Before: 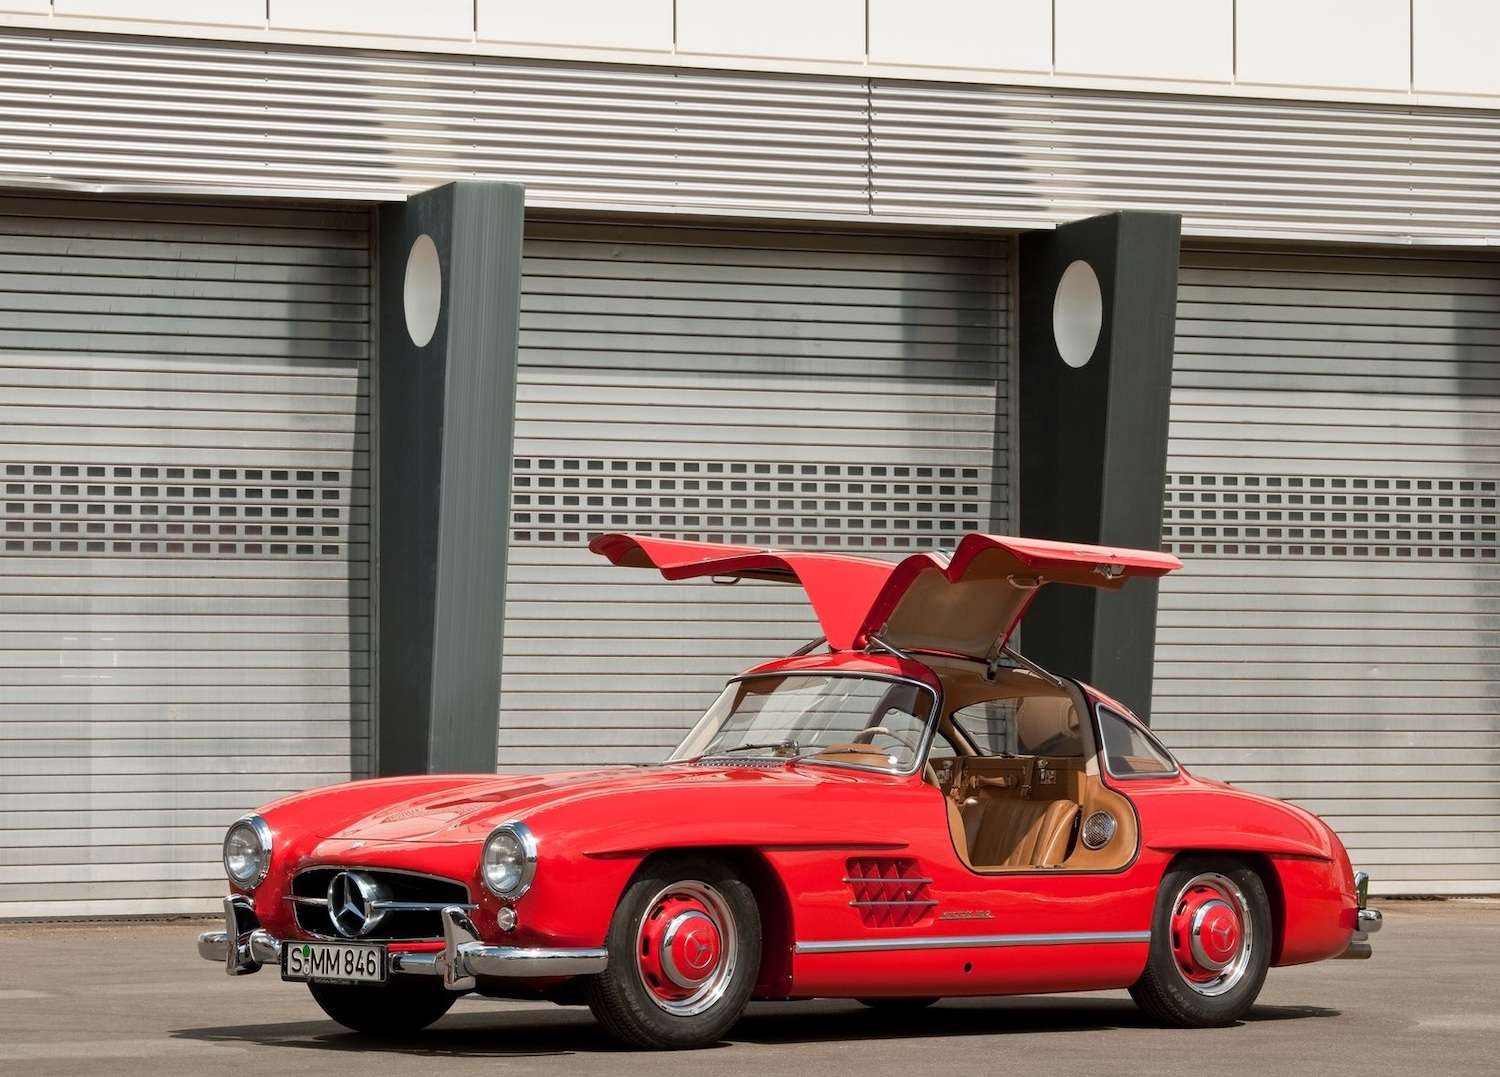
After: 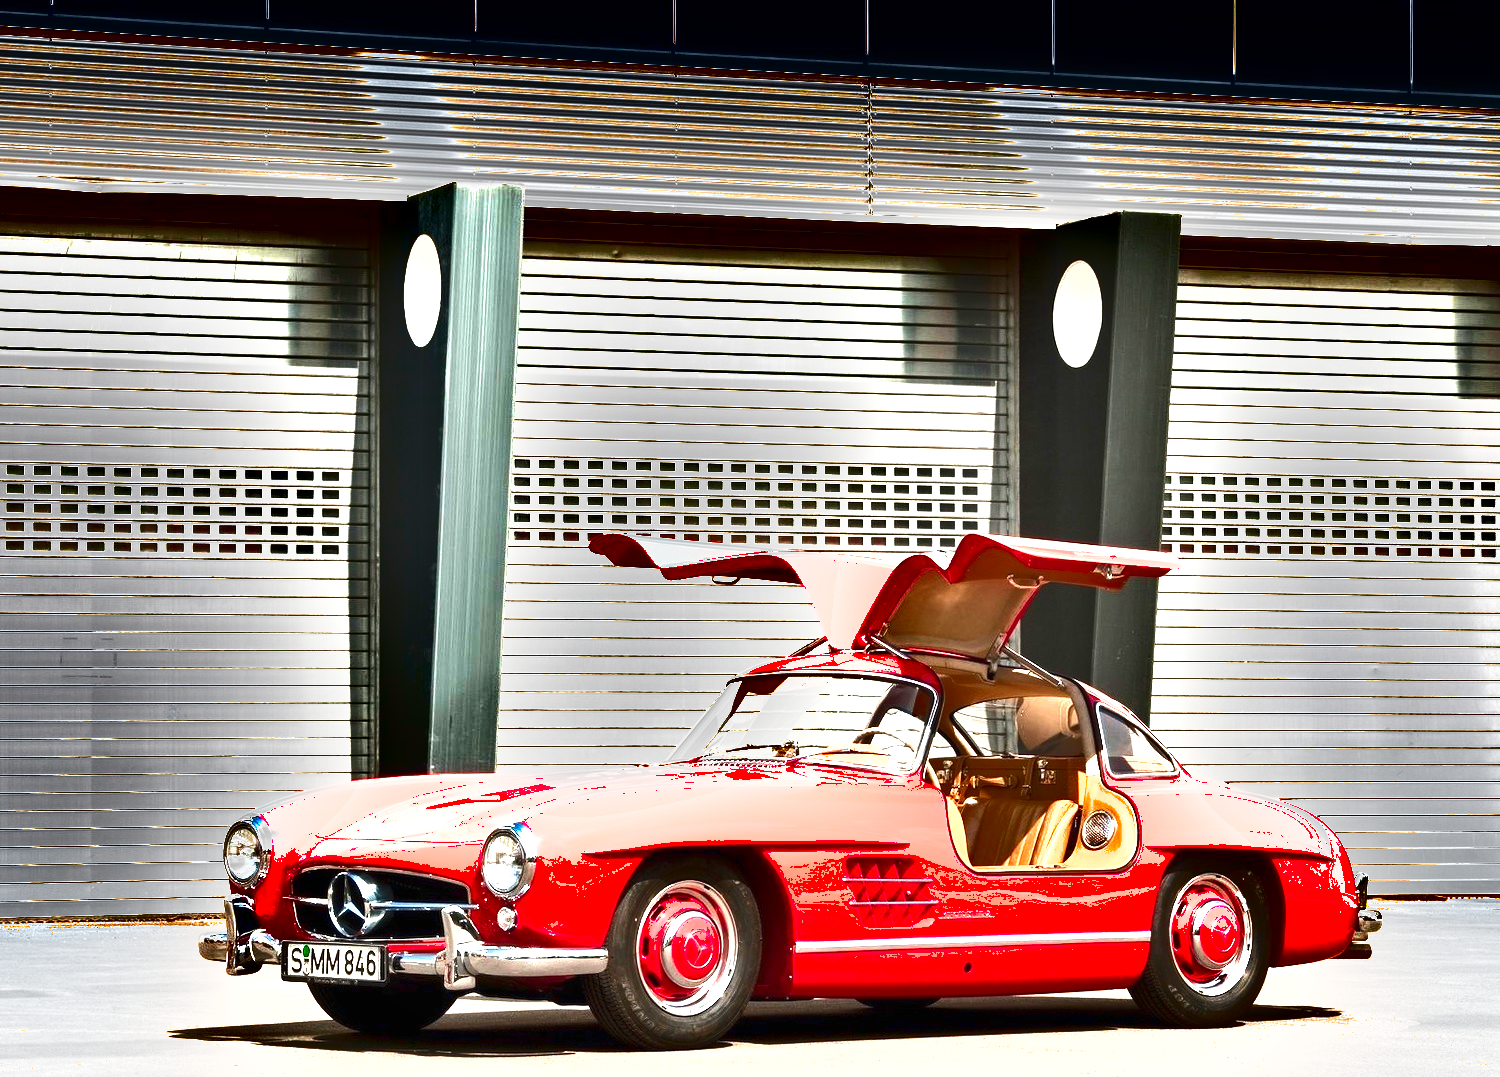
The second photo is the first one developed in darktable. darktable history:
shadows and highlights: shadows 76.19, highlights -61.1, highlights color adjustment 78.3%, soften with gaussian
exposure: black level correction 0, exposure 2.339 EV, compensate highlight preservation false
